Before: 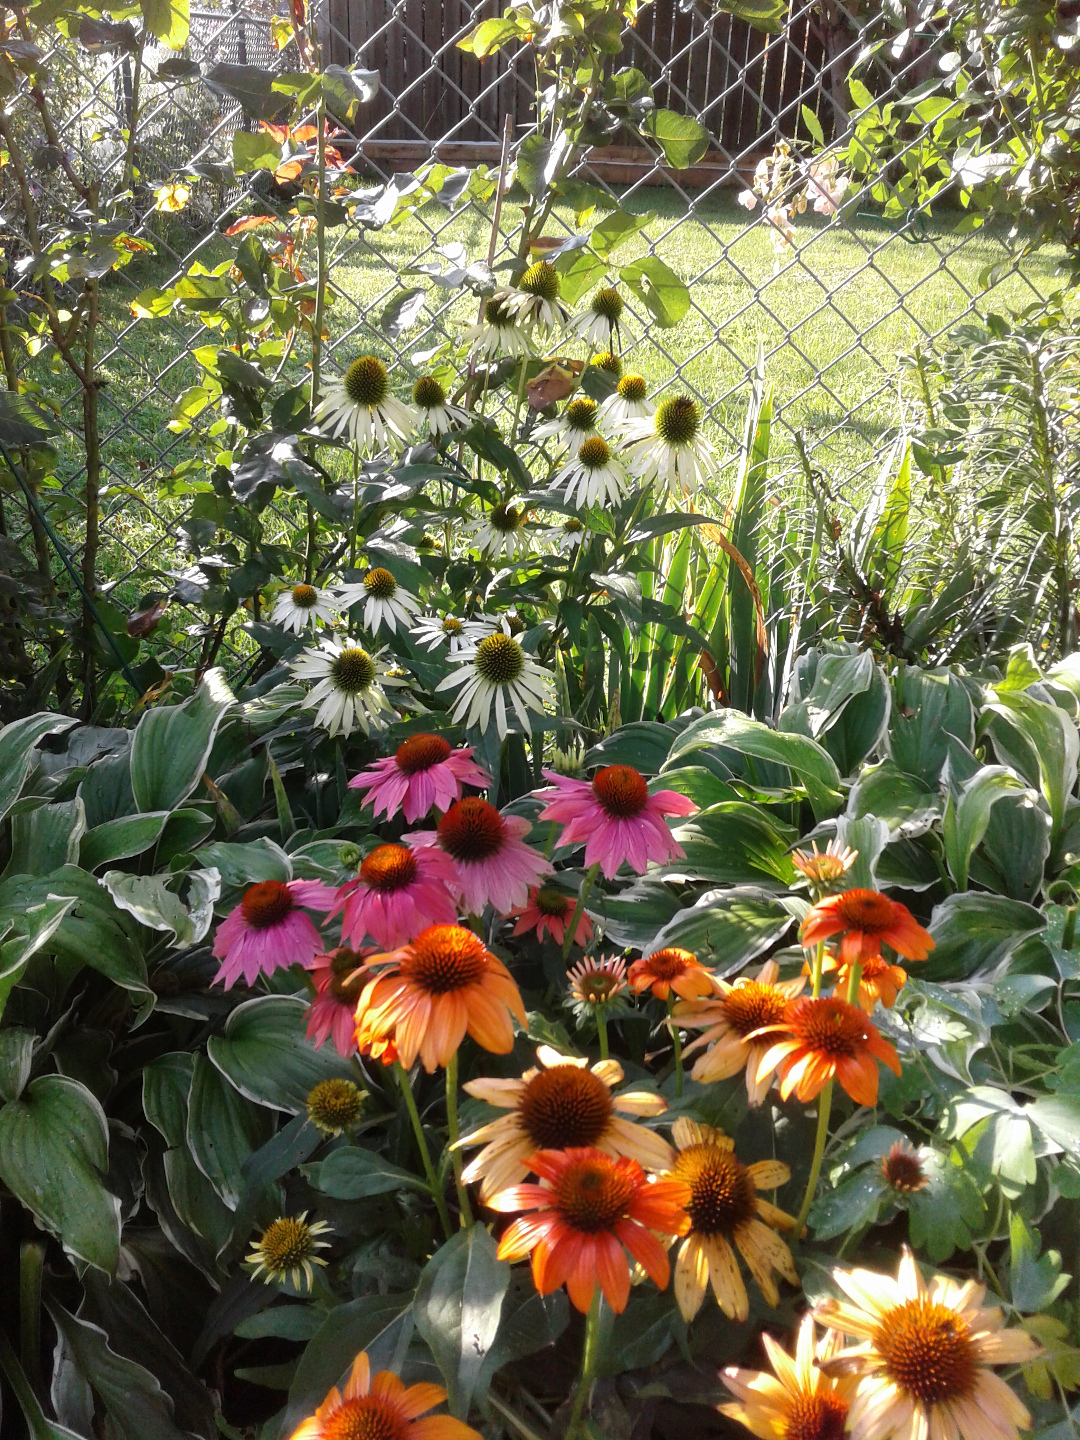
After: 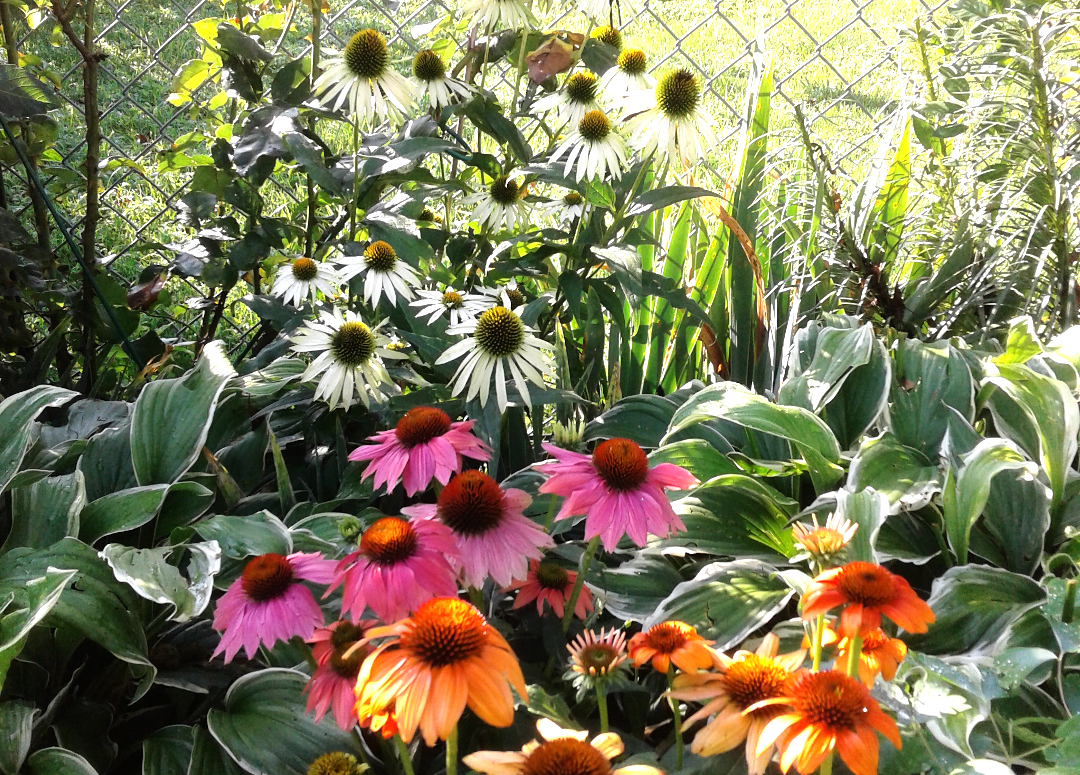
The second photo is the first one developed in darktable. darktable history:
crop and rotate: top 22.741%, bottom 23.379%
tone equalizer: -8 EV -0.761 EV, -7 EV -0.685 EV, -6 EV -0.579 EV, -5 EV -0.4 EV, -3 EV 0.404 EV, -2 EV 0.6 EV, -1 EV 0.693 EV, +0 EV 0.735 EV, mask exposure compensation -0.502 EV
